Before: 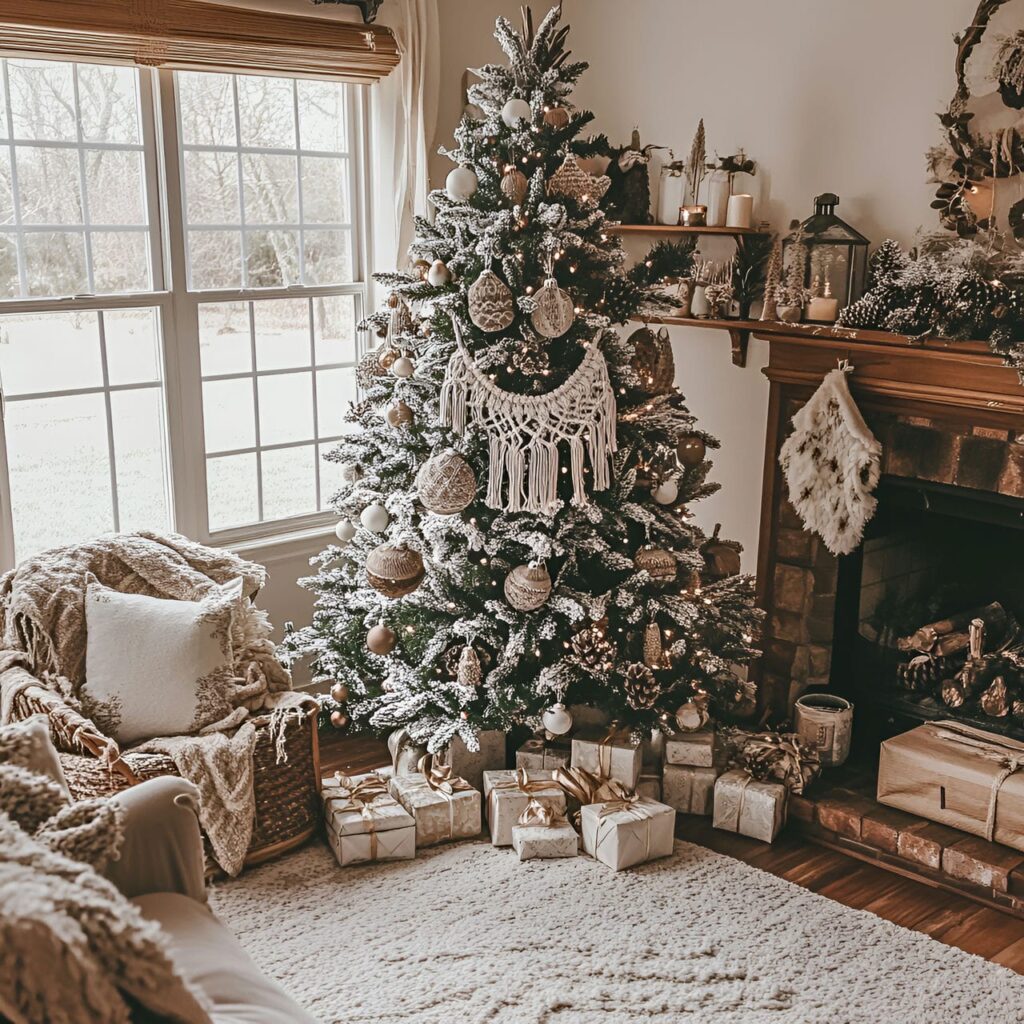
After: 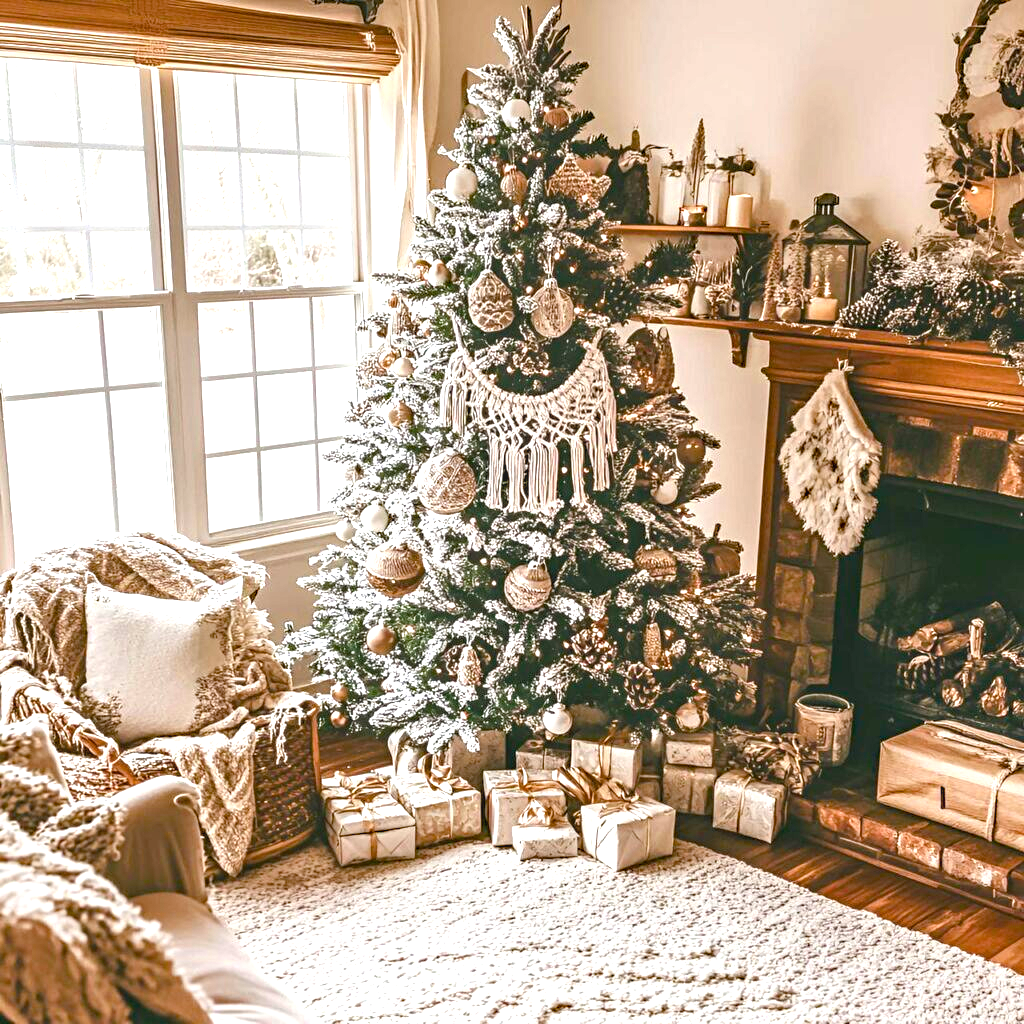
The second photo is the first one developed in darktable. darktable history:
local contrast: on, module defaults
exposure: black level correction 0, exposure 1.2 EV, compensate exposure bias true, compensate highlight preservation false
color balance rgb: perceptual saturation grading › global saturation 20.186%, perceptual saturation grading › highlights -19.952%, perceptual saturation grading › shadows 29.31%, global vibrance 20%
haze removal: compatibility mode true, adaptive false
